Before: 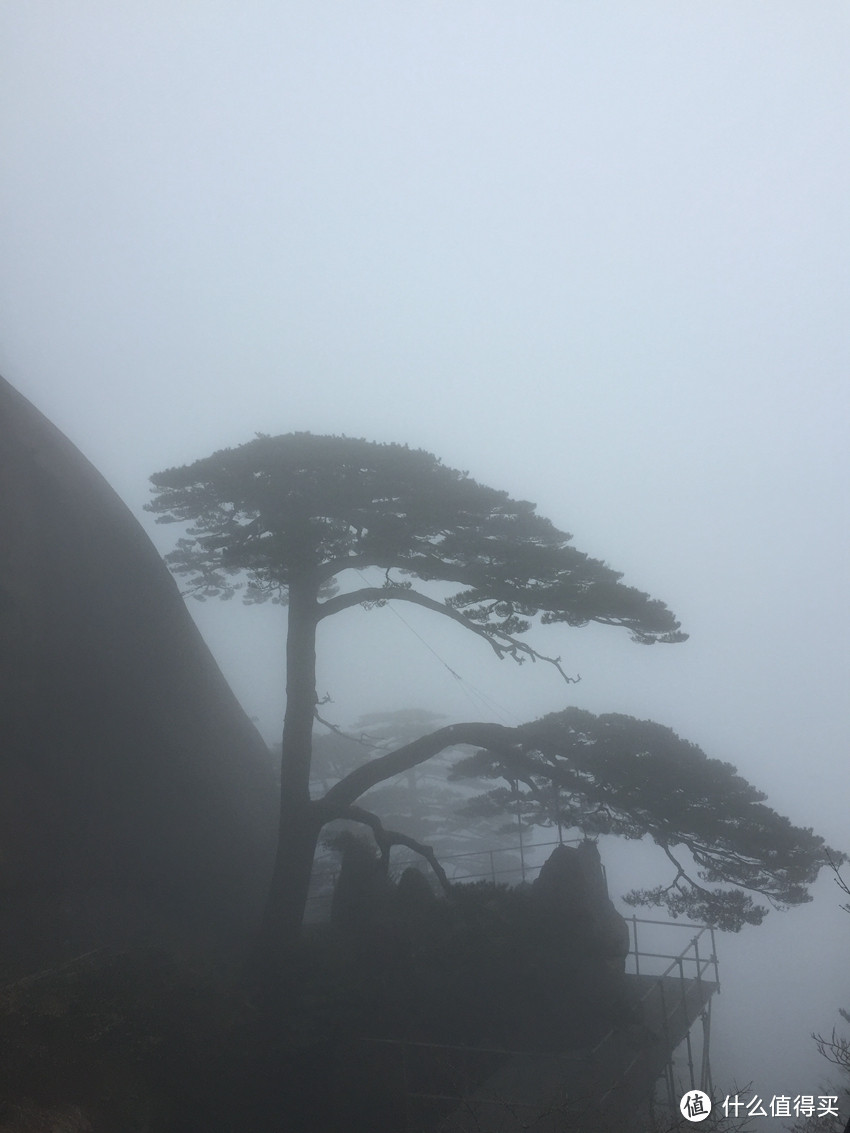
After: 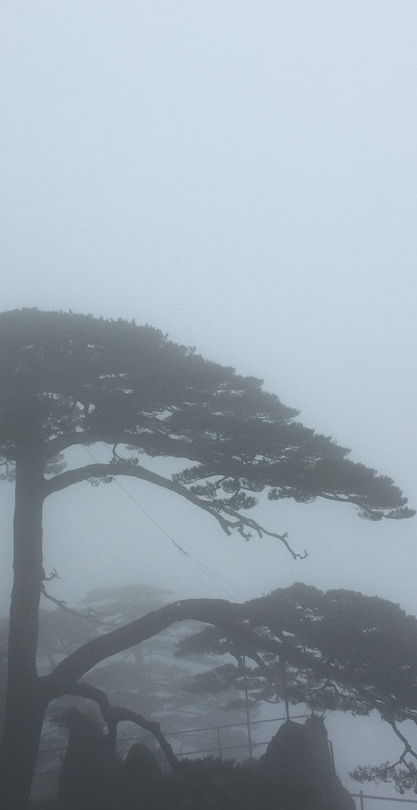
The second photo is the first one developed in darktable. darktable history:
crop: left 32.21%, top 10.971%, right 18.677%, bottom 17.474%
